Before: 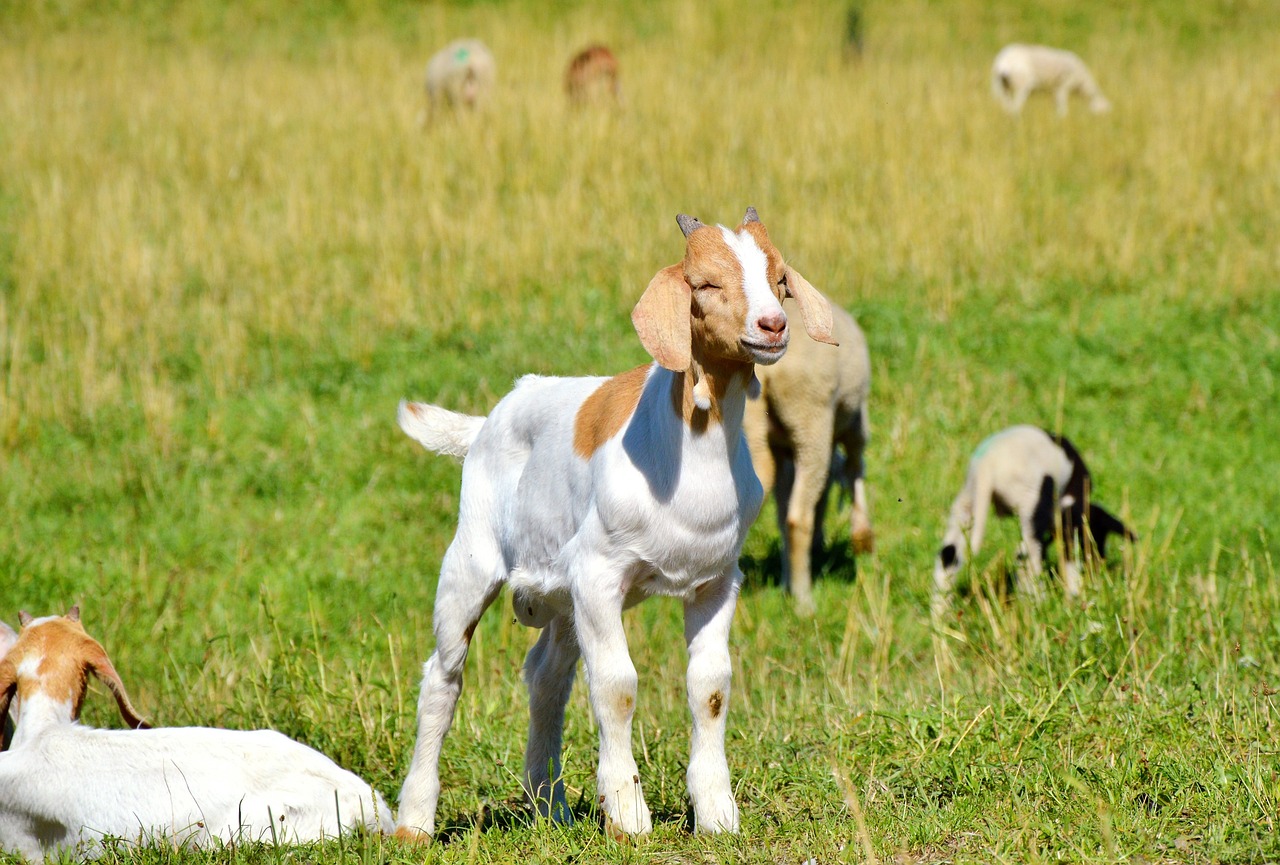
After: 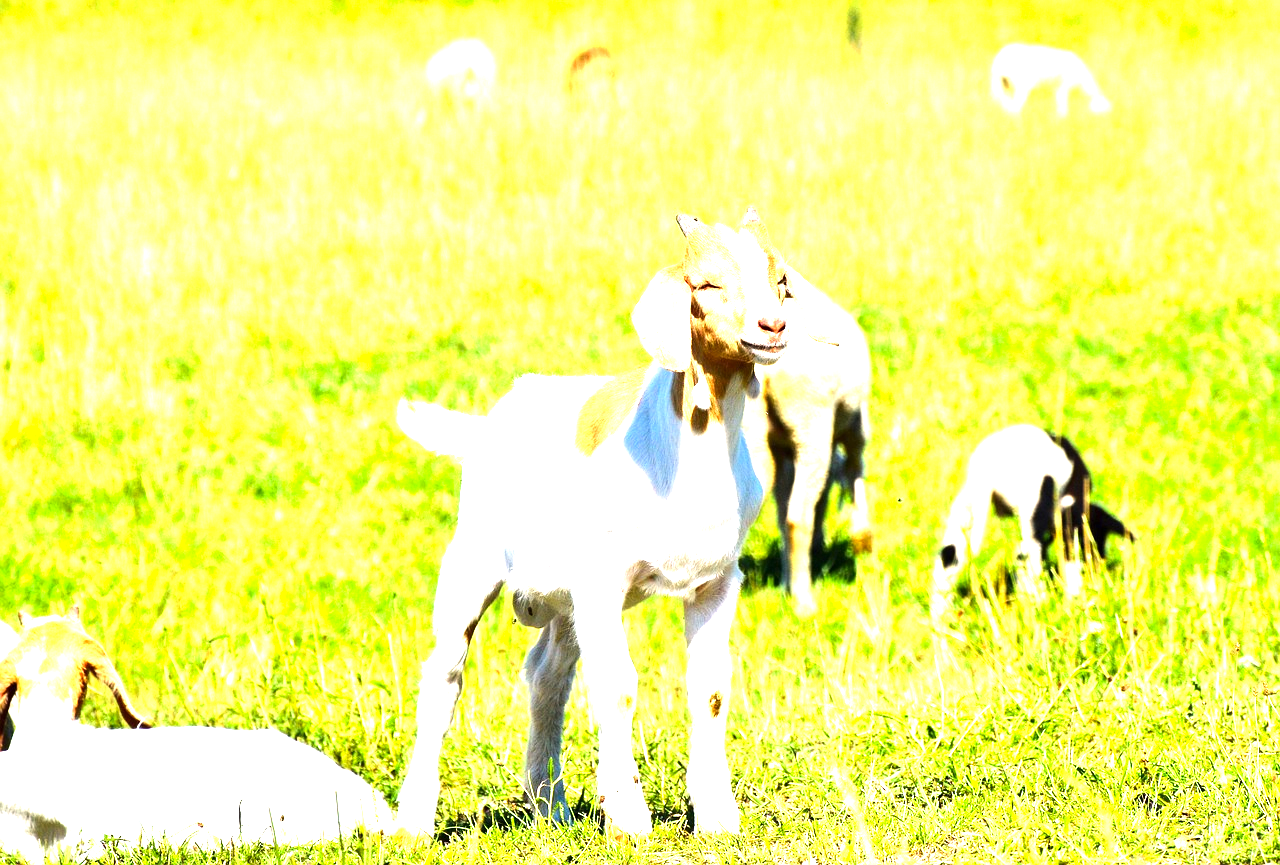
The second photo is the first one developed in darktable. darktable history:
tone equalizer: -8 EV -0.75 EV, -7 EV -0.7 EV, -6 EV -0.6 EV, -5 EV -0.4 EV, -3 EV 0.4 EV, -2 EV 0.6 EV, -1 EV 0.7 EV, +0 EV 0.75 EV, edges refinement/feathering 500, mask exposure compensation -1.57 EV, preserve details no
exposure: black level correction 0, exposure 1.55 EV, compensate exposure bias true, compensate highlight preservation false
color correction: highlights a* 0.816, highlights b* 2.78, saturation 1.1
